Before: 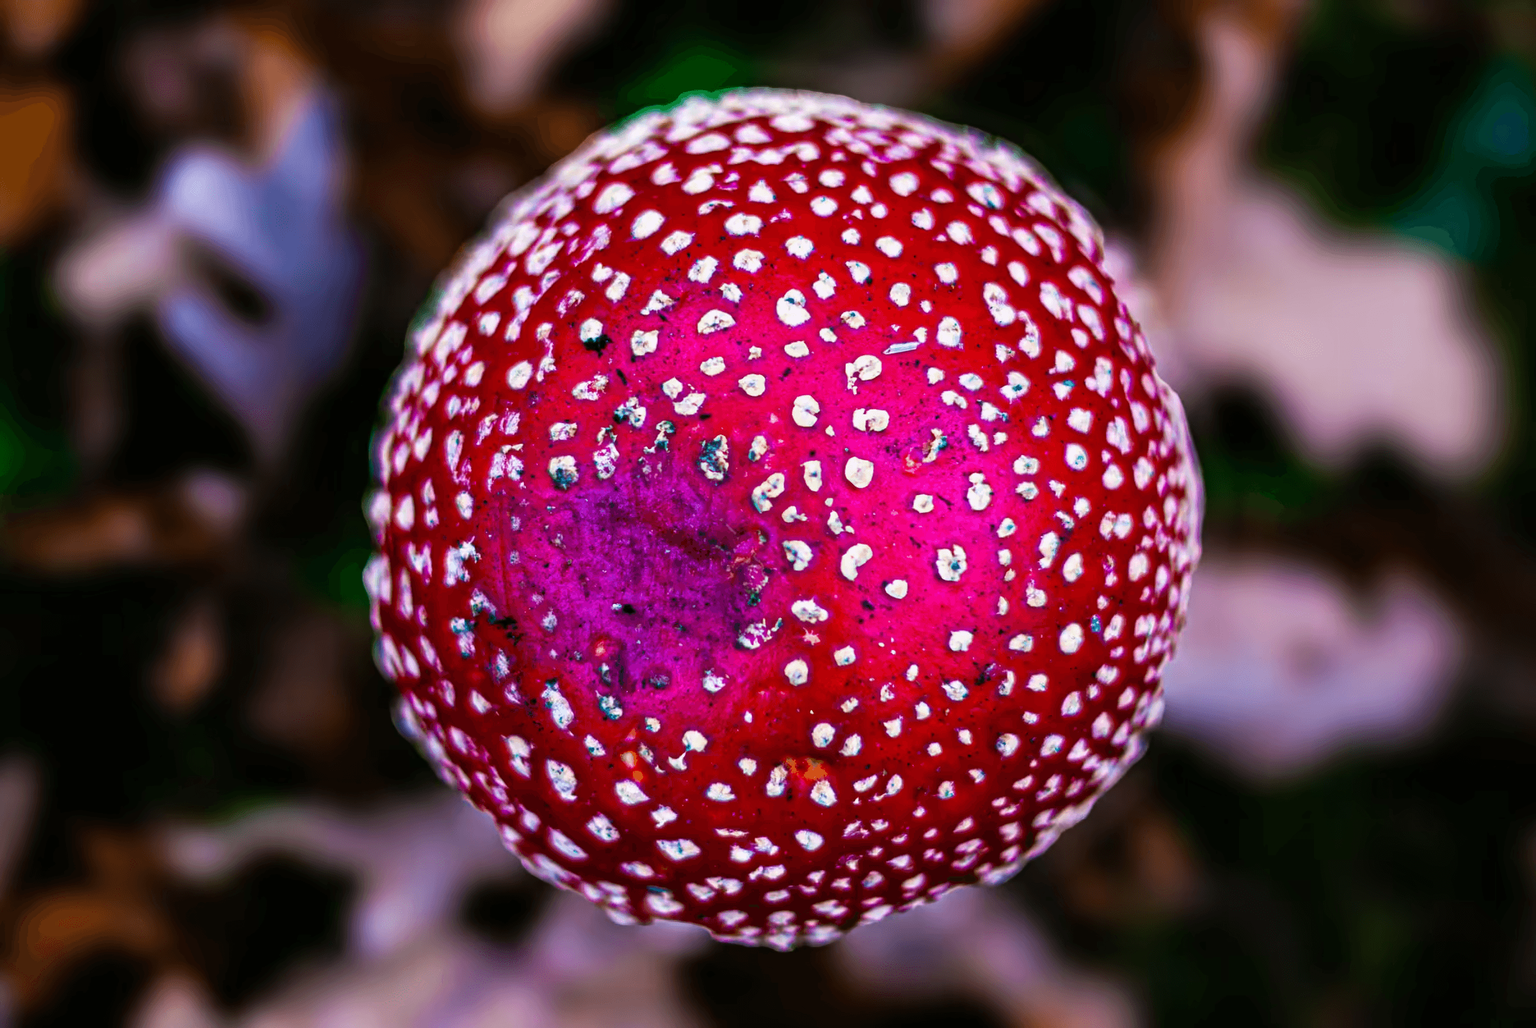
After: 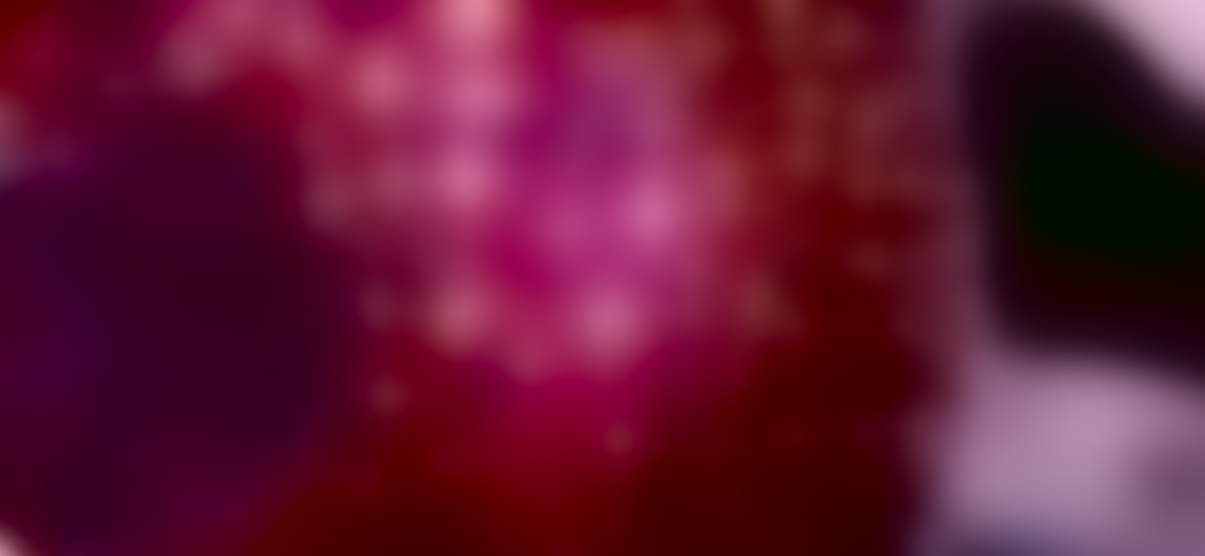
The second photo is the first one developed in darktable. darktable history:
white balance: red 1.004, blue 1.024
lowpass: radius 31.92, contrast 1.72, brightness -0.98, saturation 0.94
tone curve: curves: ch0 [(0, 0.023) (0.087, 0.065) (0.184, 0.168) (0.45, 0.54) (0.57, 0.683) (0.722, 0.825) (0.877, 0.948) (1, 1)]; ch1 [(0, 0) (0.388, 0.369) (0.44, 0.44) (0.489, 0.481) (0.534, 0.551) (0.657, 0.659) (1, 1)]; ch2 [(0, 0) (0.353, 0.317) (0.408, 0.427) (0.472, 0.46) (0.5, 0.496) (0.537, 0.539) (0.576, 0.592) (0.625, 0.631) (1, 1)], color space Lab, independent channels, preserve colors none
color correction: saturation 0.85
crop: left 36.607%, top 34.735%, right 13.146%, bottom 30.611%
